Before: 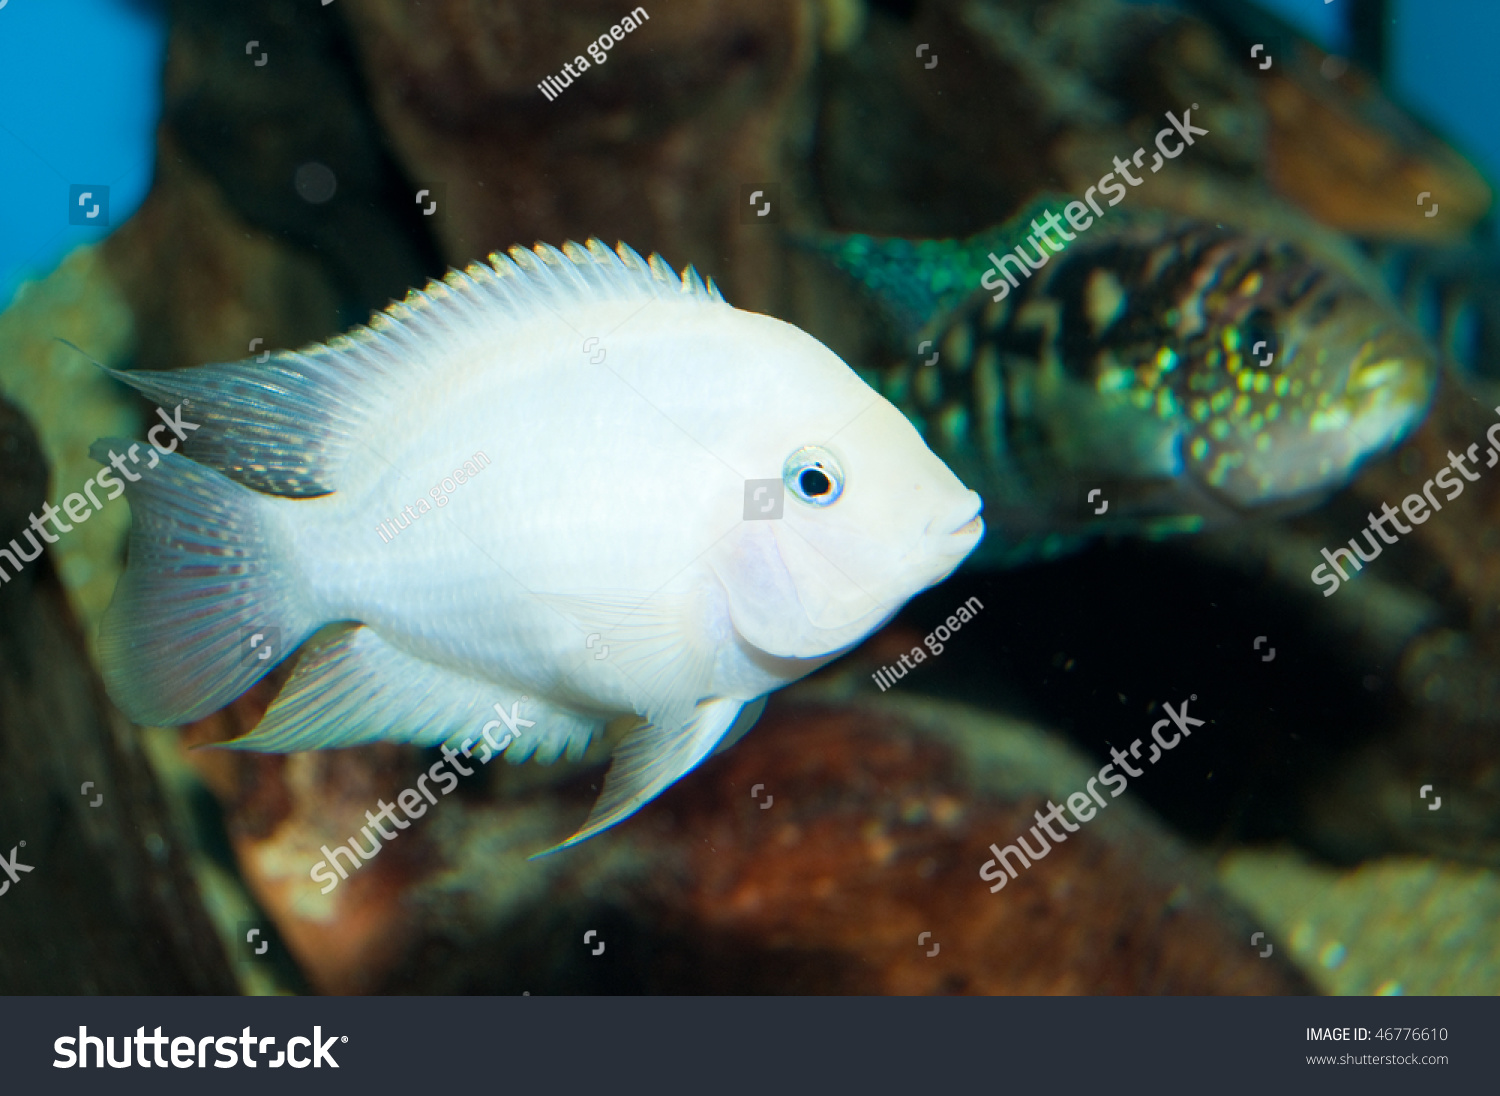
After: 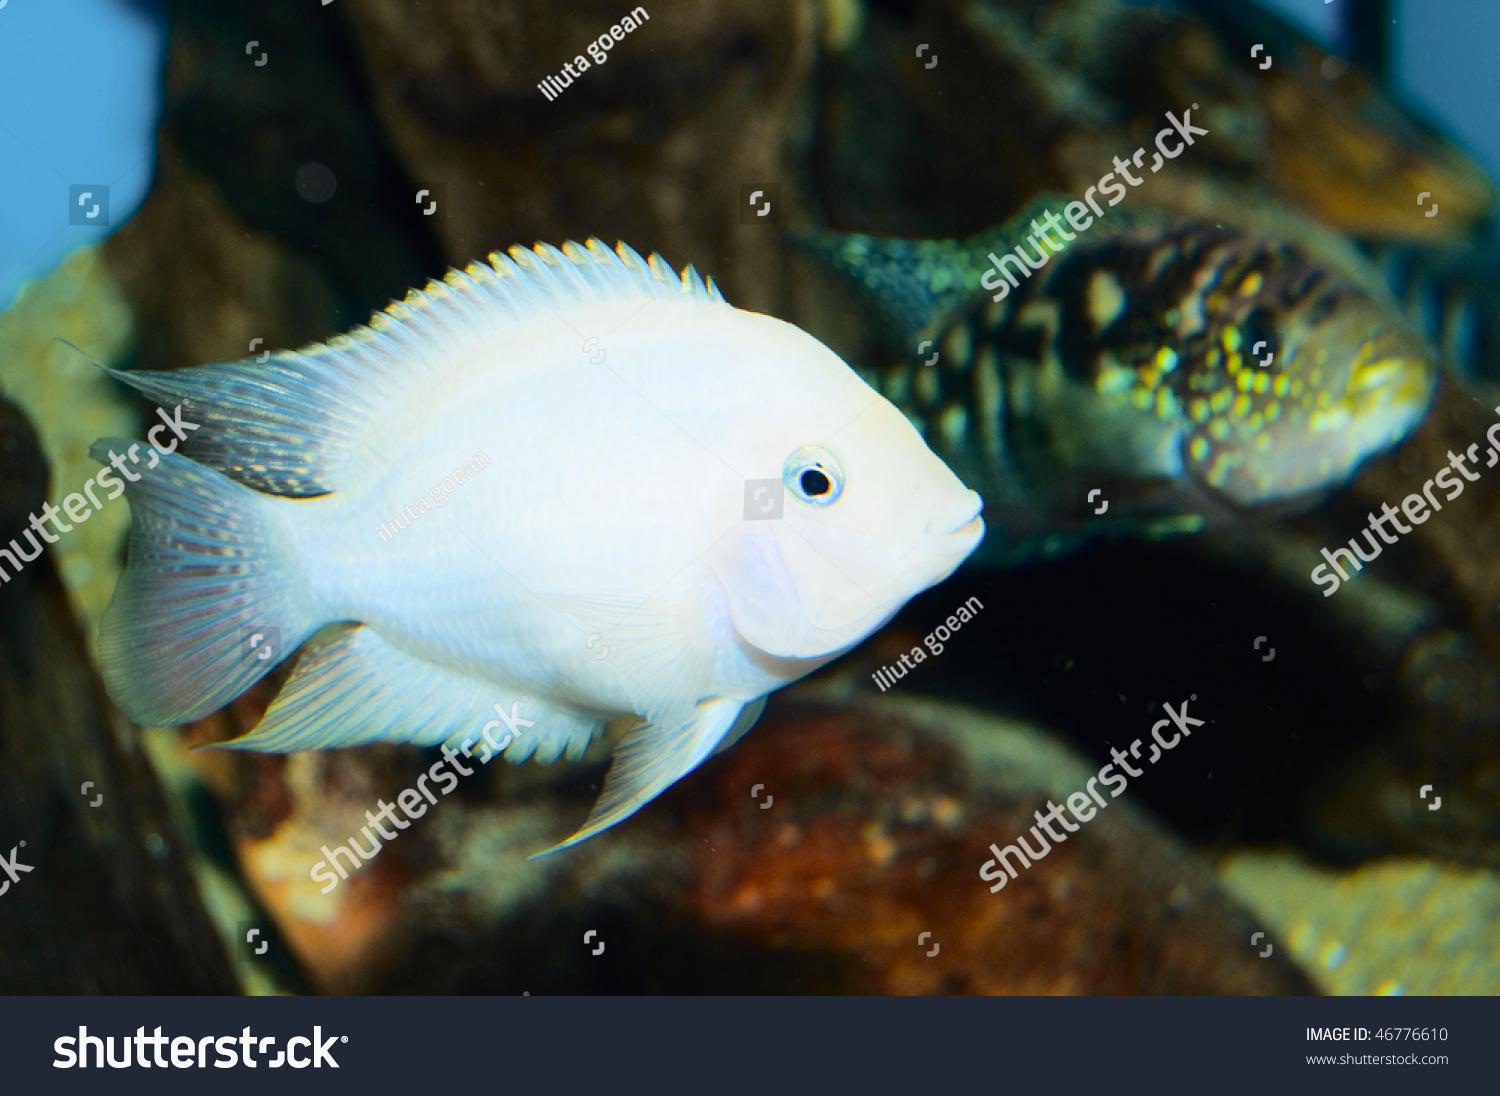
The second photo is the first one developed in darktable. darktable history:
tone curve: curves: ch0 [(0, 0.01) (0.097, 0.07) (0.204, 0.173) (0.447, 0.517) (0.539, 0.624) (0.733, 0.791) (0.879, 0.898) (1, 0.98)]; ch1 [(0, 0) (0.393, 0.415) (0.447, 0.448) (0.485, 0.494) (0.523, 0.509) (0.545, 0.544) (0.574, 0.578) (0.648, 0.674) (1, 1)]; ch2 [(0, 0) (0.369, 0.388) (0.449, 0.431) (0.499, 0.5) (0.521, 0.517) (0.53, 0.54) (0.564, 0.569) (0.674, 0.735) (1, 1)], color space Lab, independent channels, preserve colors none
